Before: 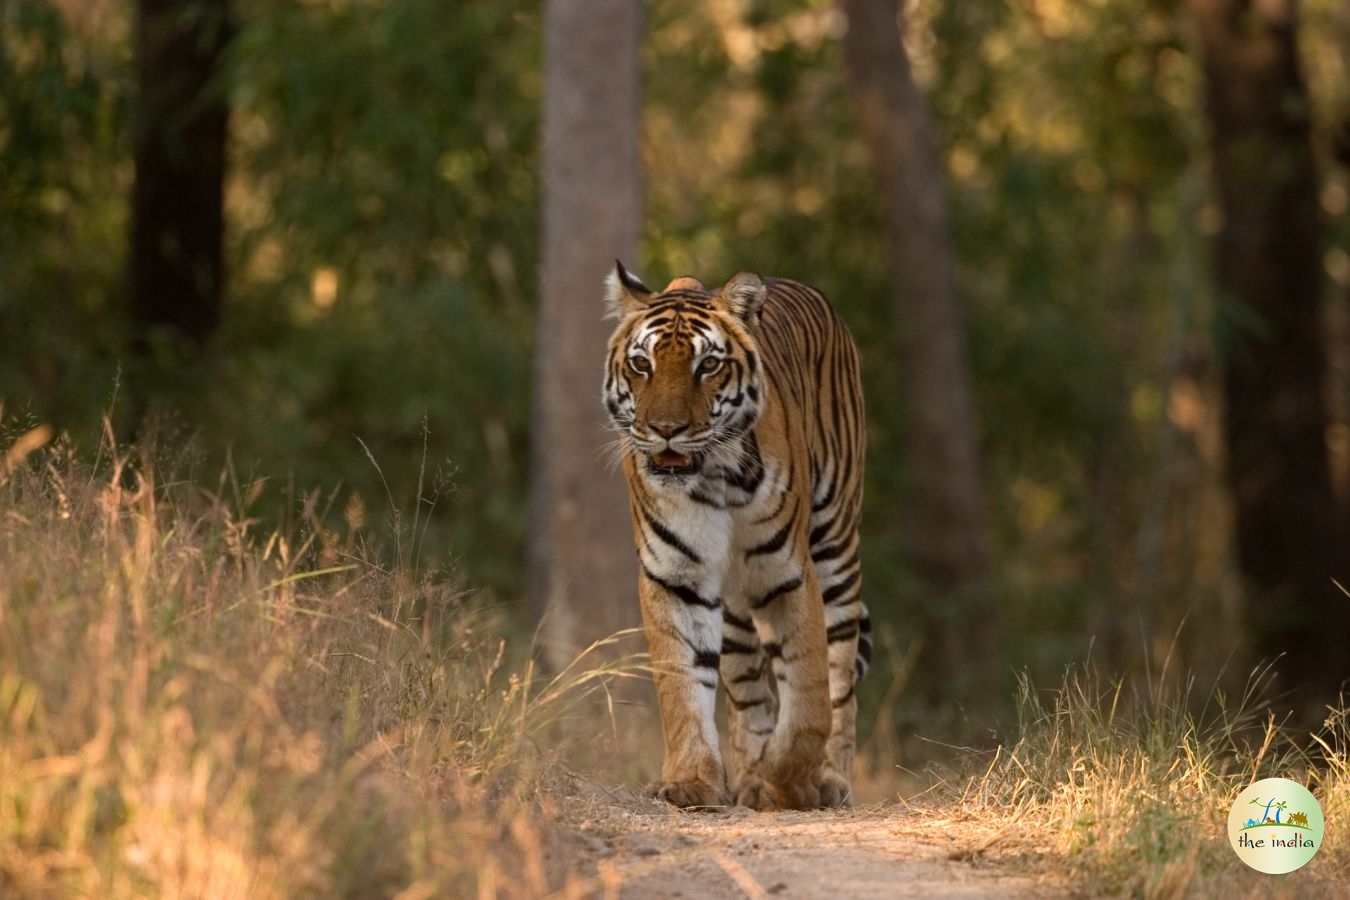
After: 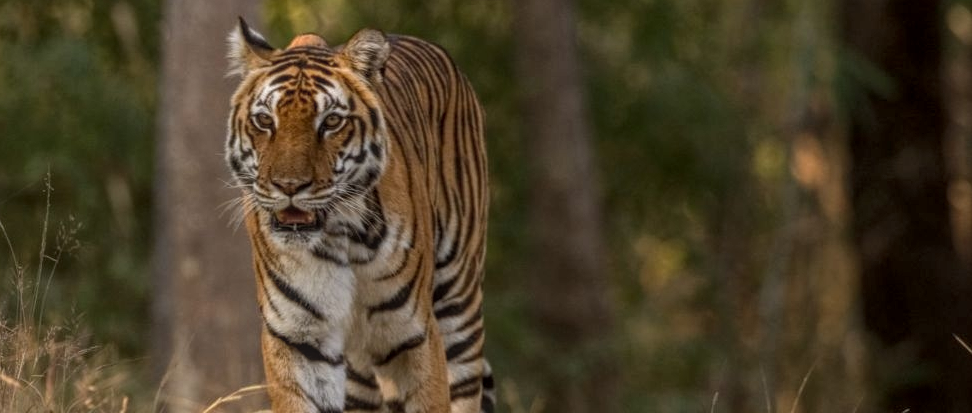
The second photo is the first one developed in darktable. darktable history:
crop and rotate: left 27.938%, top 27.046%, bottom 27.046%
local contrast: highlights 66%, shadows 33%, detail 166%, midtone range 0.2
